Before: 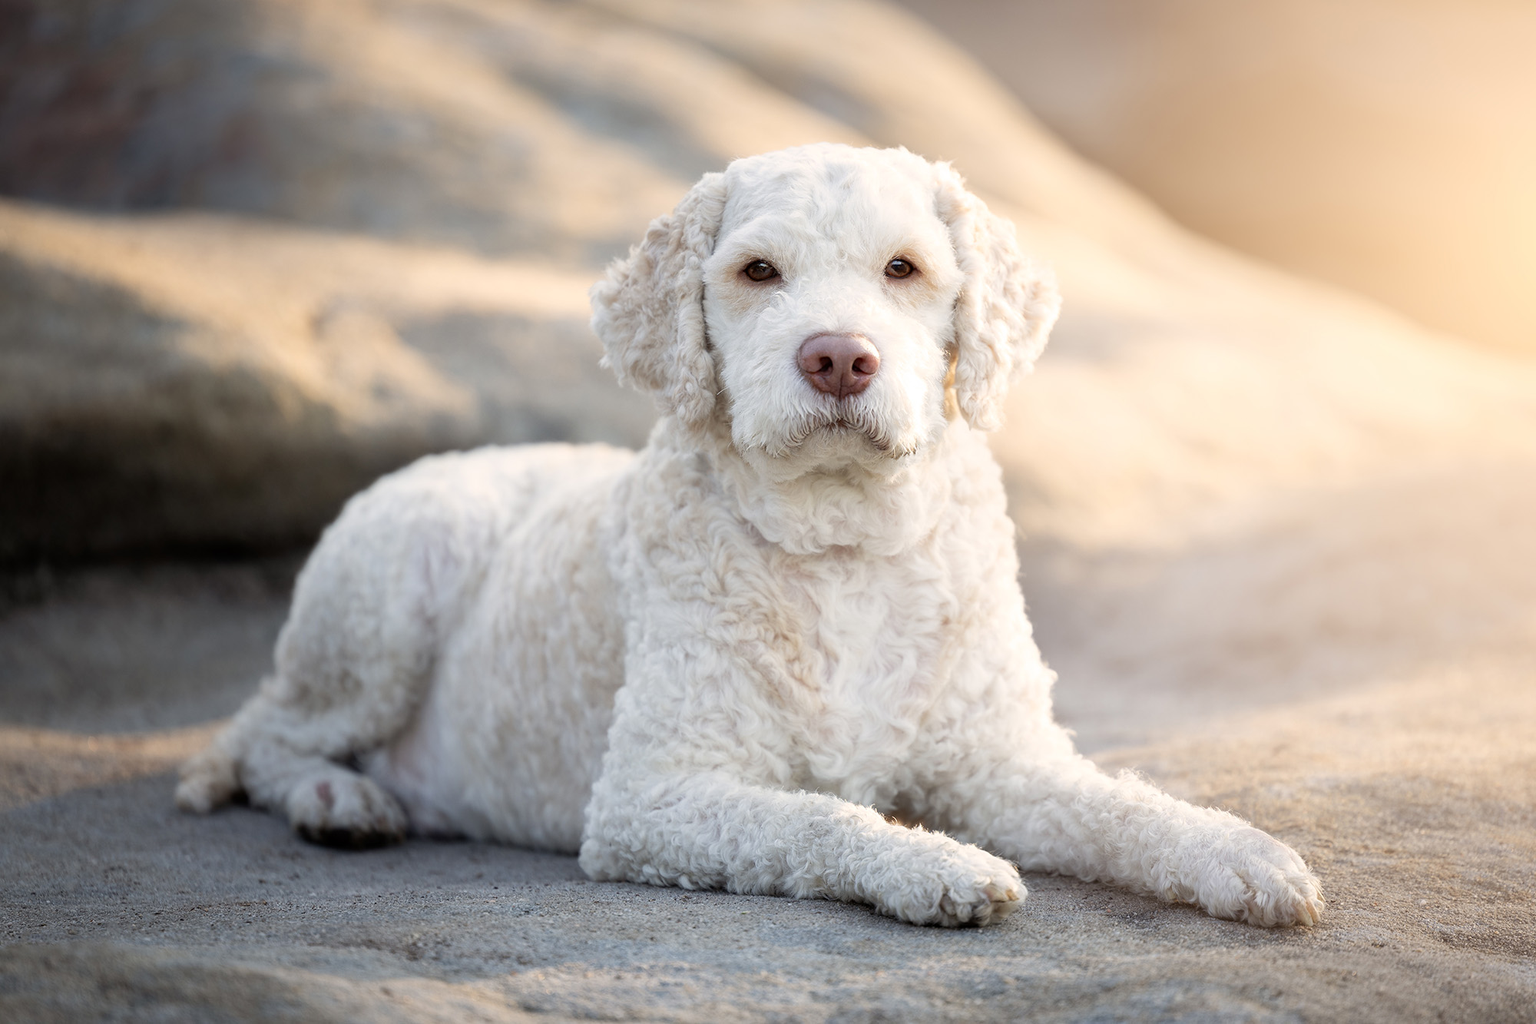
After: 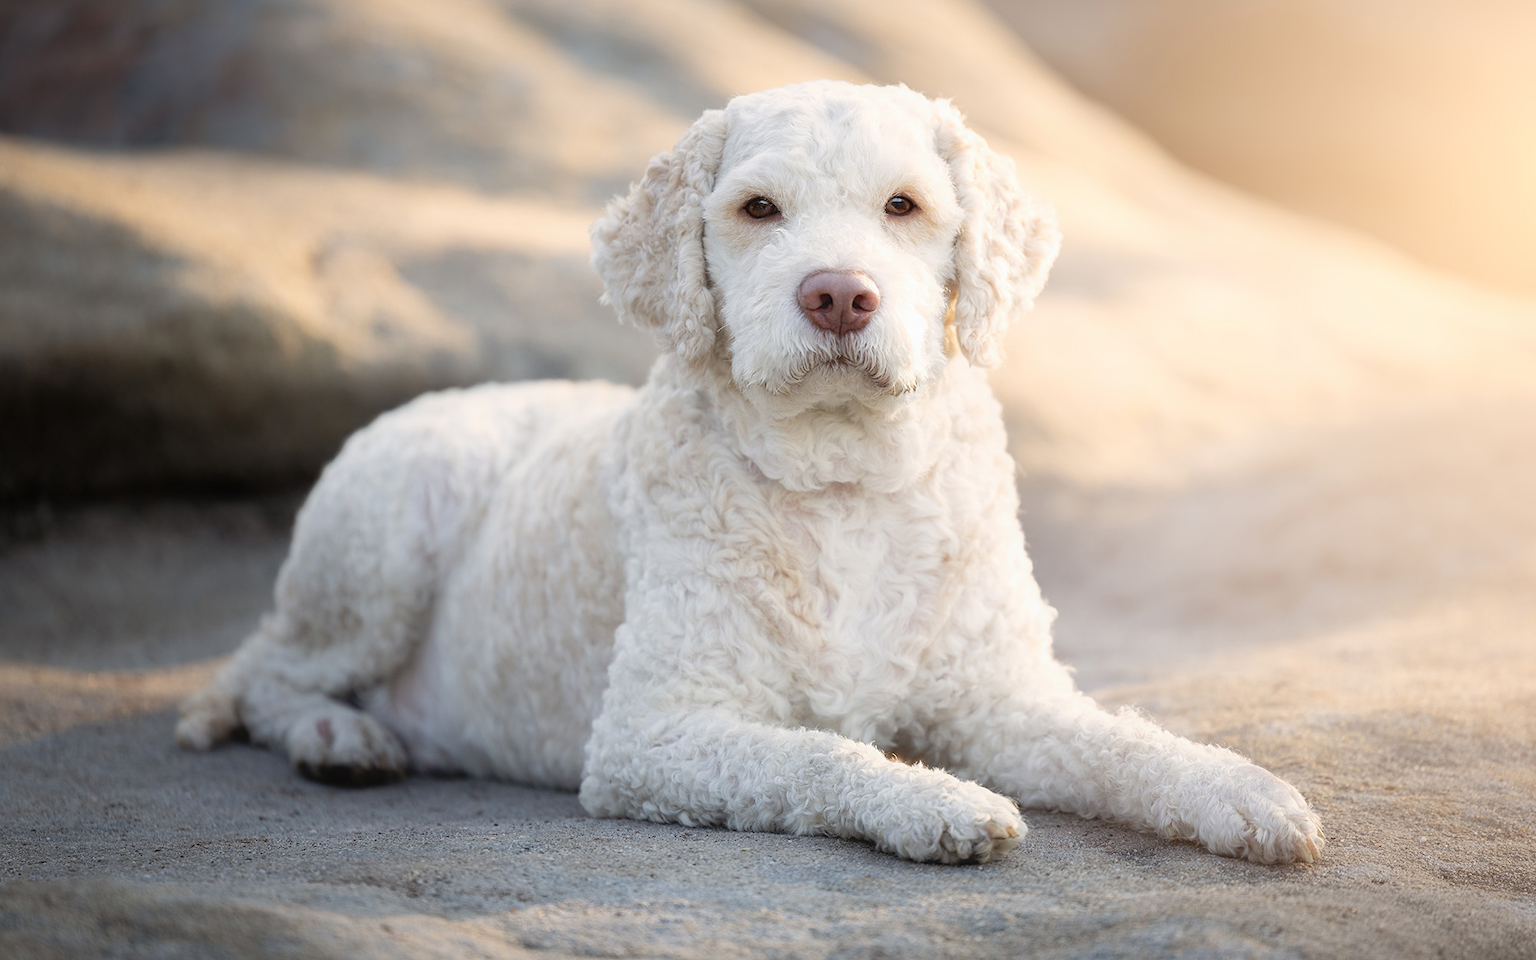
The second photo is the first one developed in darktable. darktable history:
tone equalizer: on, module defaults
contrast equalizer: y [[0.5, 0.488, 0.462, 0.461, 0.491, 0.5], [0.5 ×6], [0.5 ×6], [0 ×6], [0 ×6]]
crop and rotate: top 6.188%
